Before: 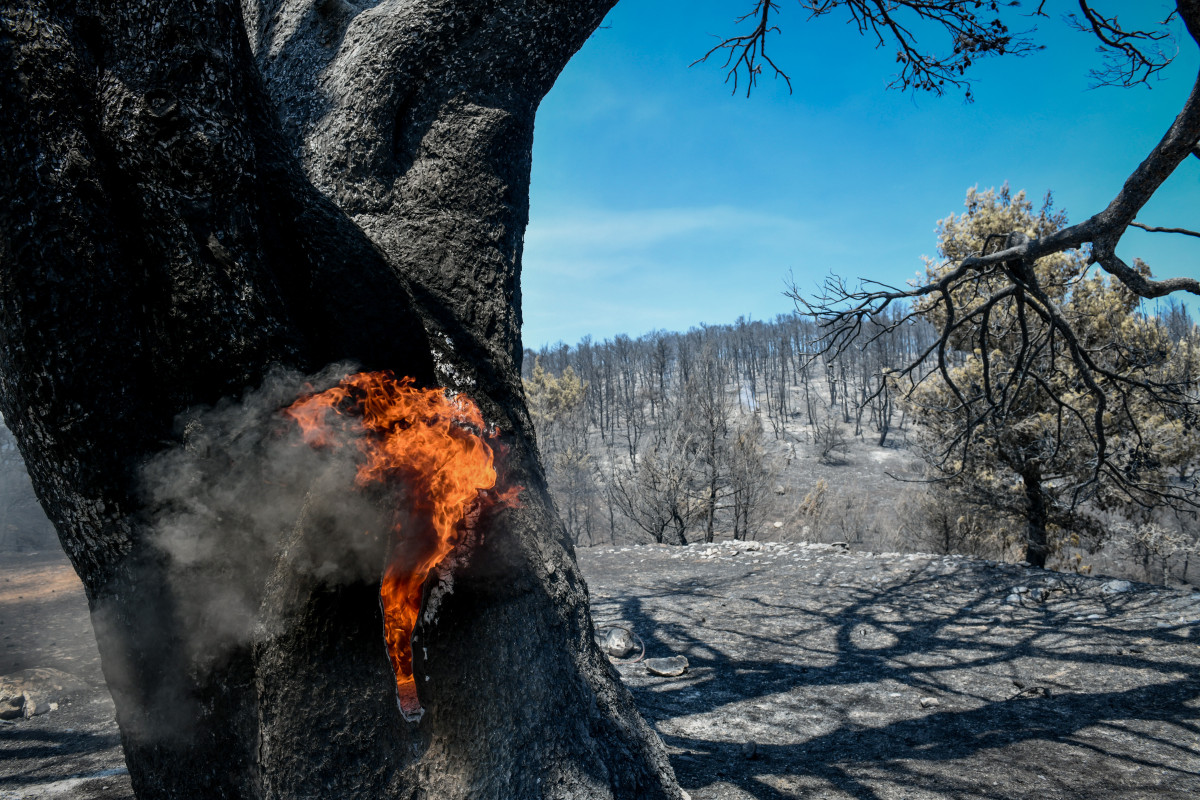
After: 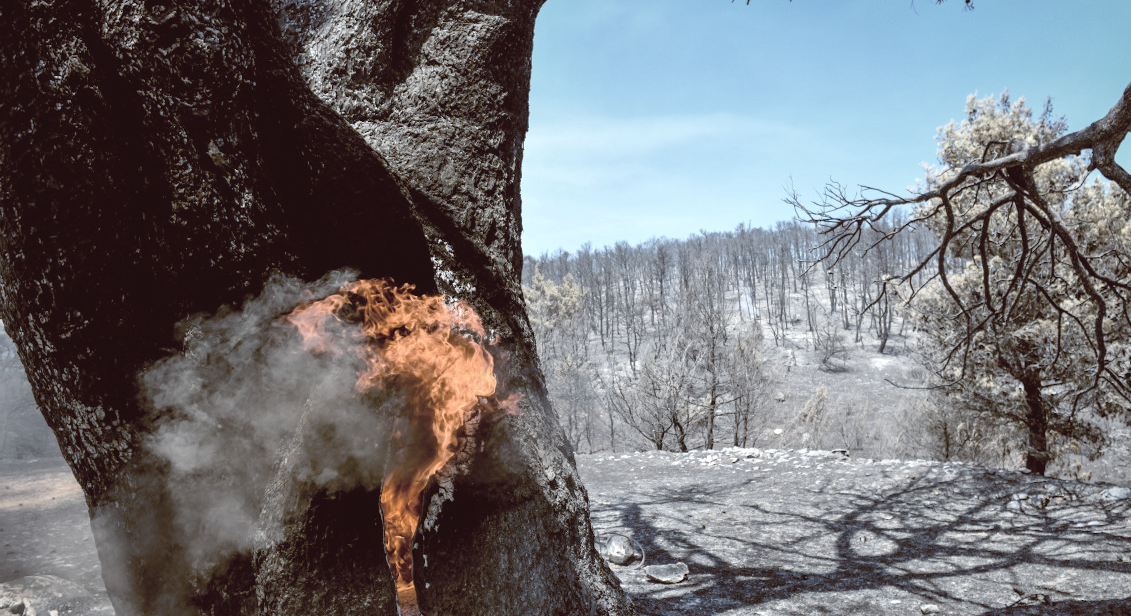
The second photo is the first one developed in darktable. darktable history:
contrast brightness saturation: brightness 0.18, saturation -0.5
crop and rotate: angle 0.03°, top 11.643%, right 5.651%, bottom 11.189%
exposure: black level correction 0, exposure 0.4 EV, compensate exposure bias true, compensate highlight preservation false
color balance: lift [1, 1.015, 1.004, 0.985], gamma [1, 0.958, 0.971, 1.042], gain [1, 0.956, 0.977, 1.044]
